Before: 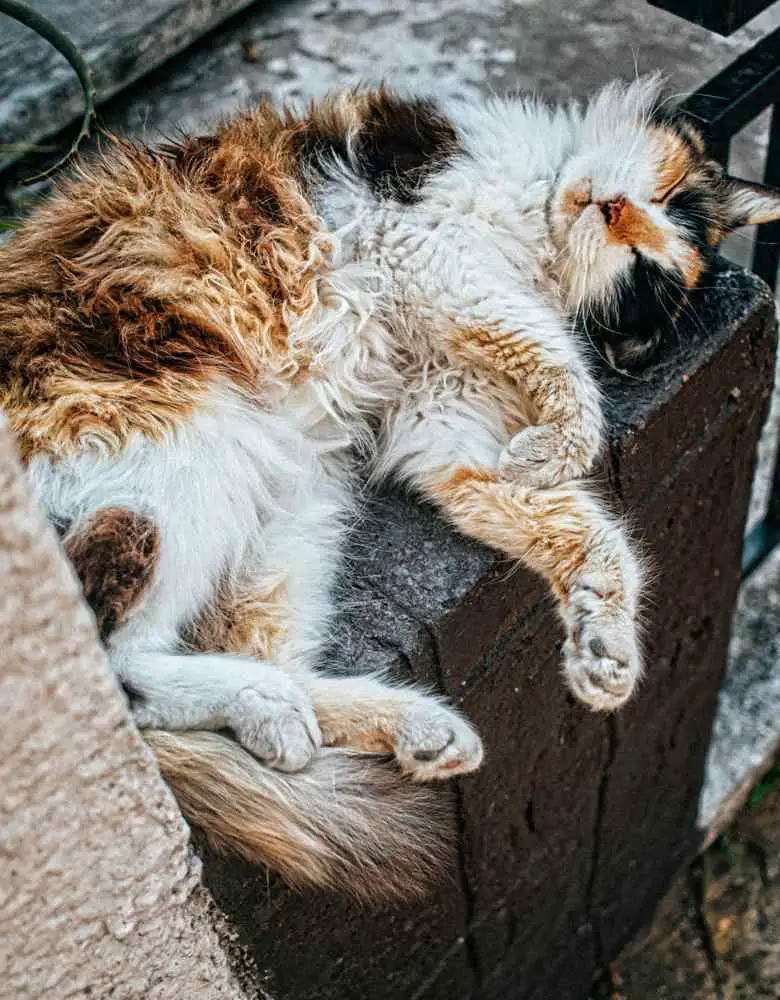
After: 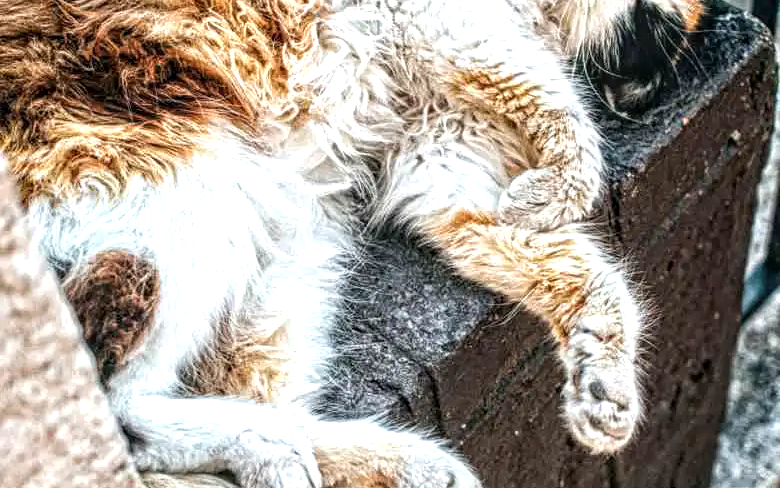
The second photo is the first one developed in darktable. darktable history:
exposure: exposure 0.631 EV, compensate highlight preservation false
local contrast: highlights 63%, detail 143%, midtone range 0.428
crop and rotate: top 25.758%, bottom 25.389%
